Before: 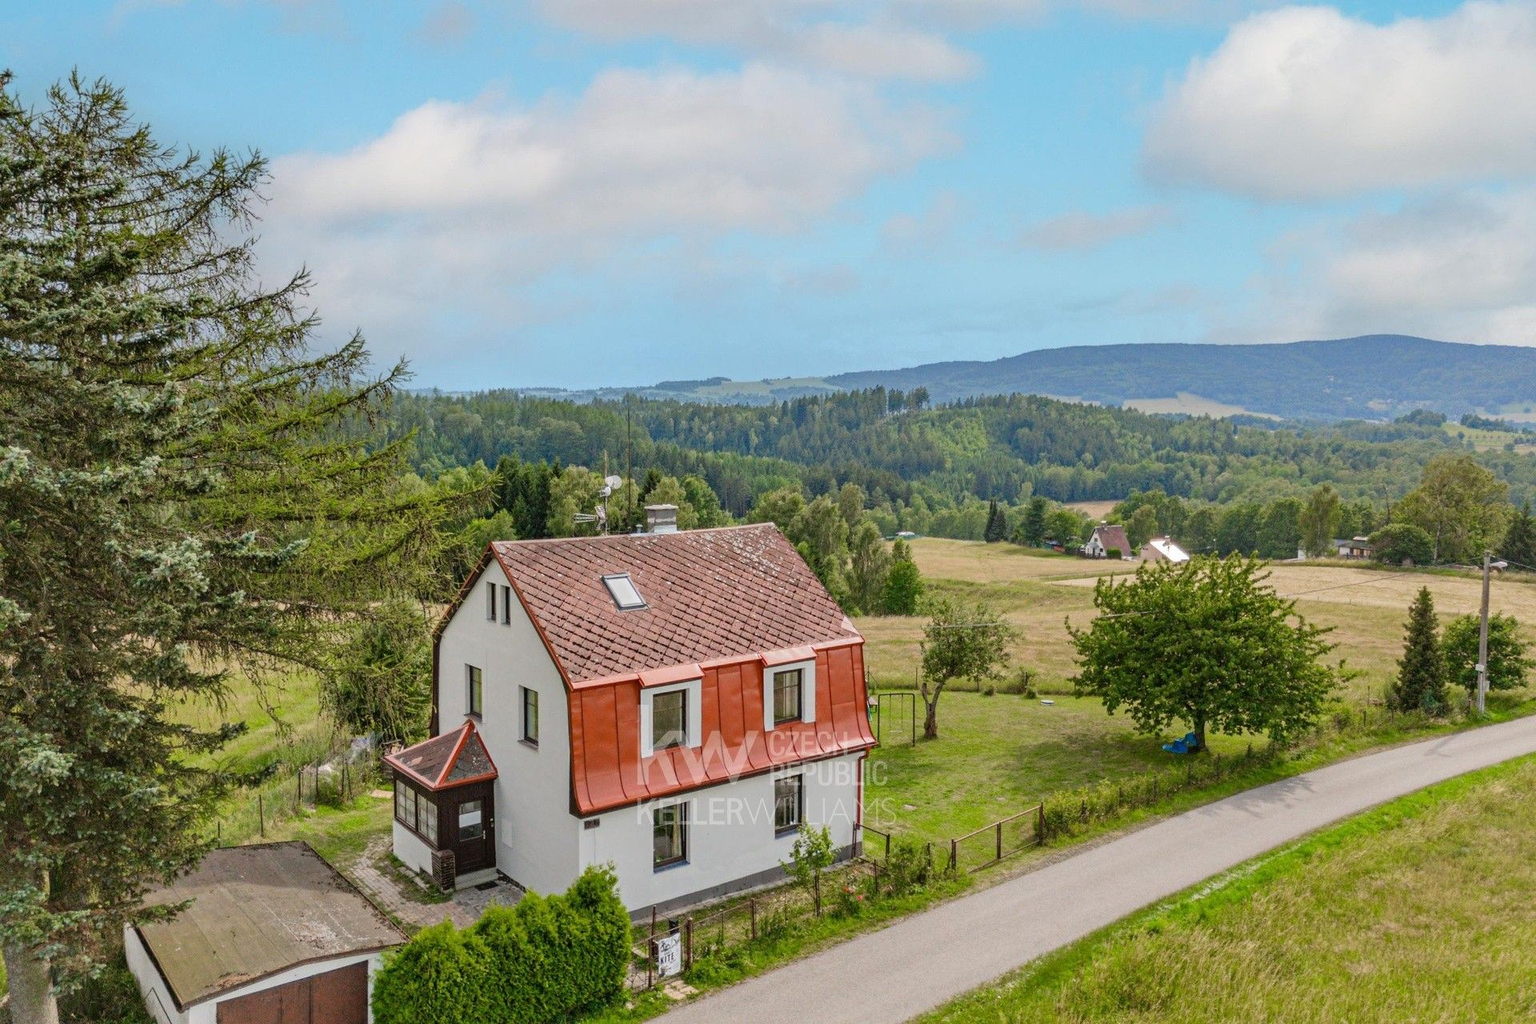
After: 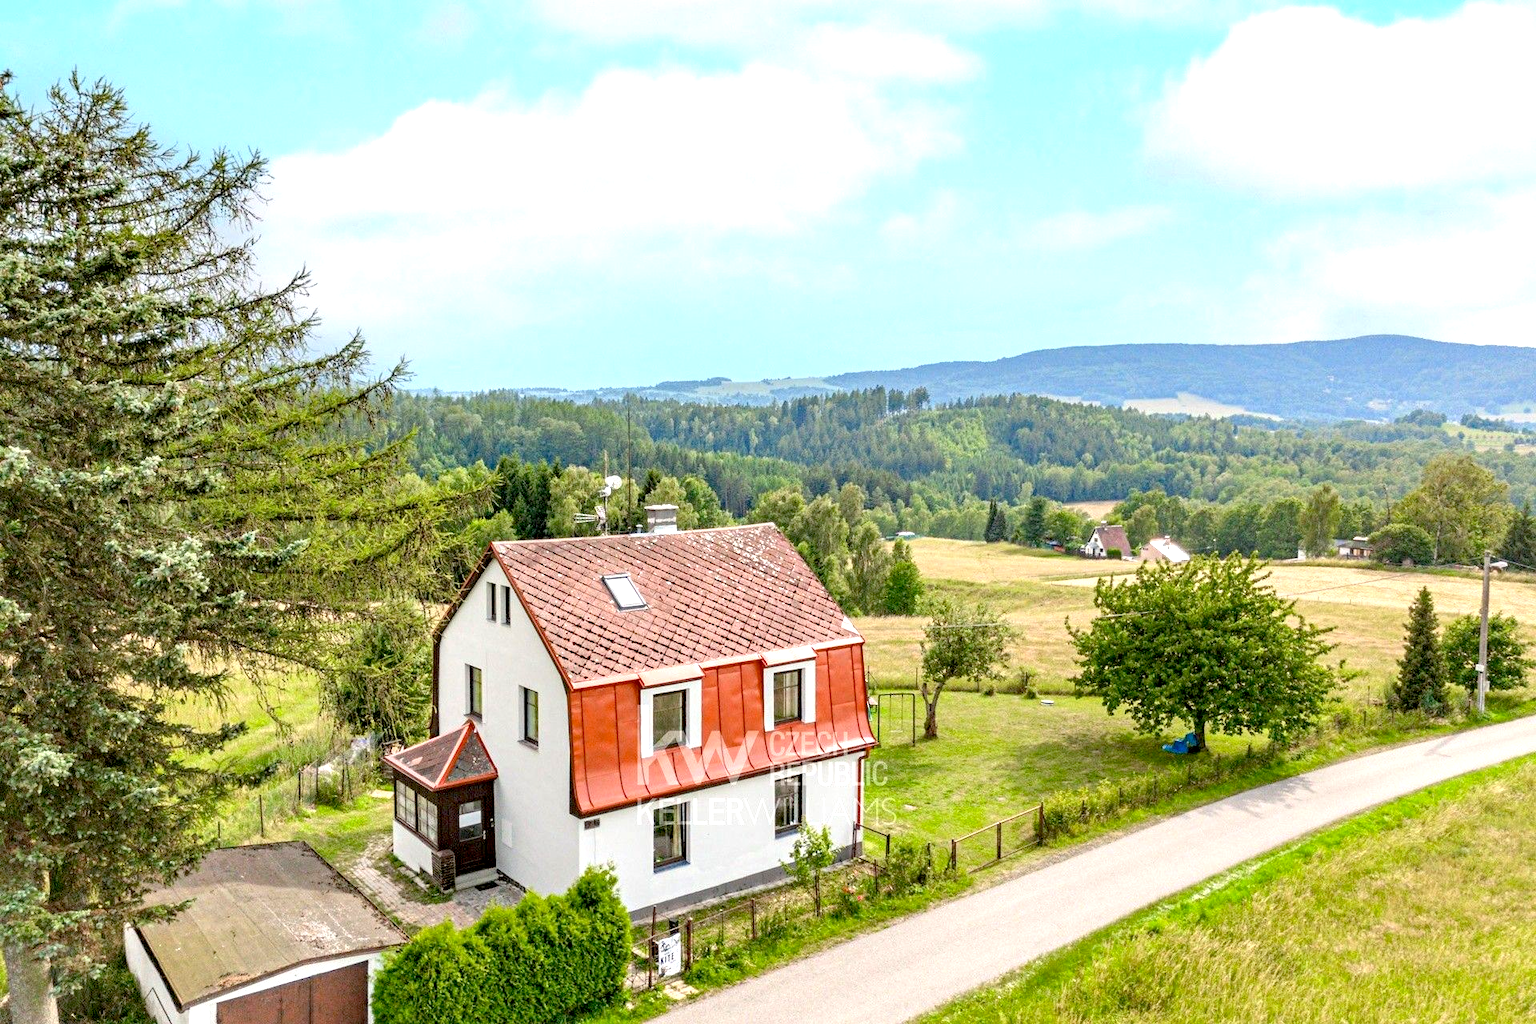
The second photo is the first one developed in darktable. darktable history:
exposure: black level correction 0.008, exposure 0.972 EV, compensate exposure bias true, compensate highlight preservation false
